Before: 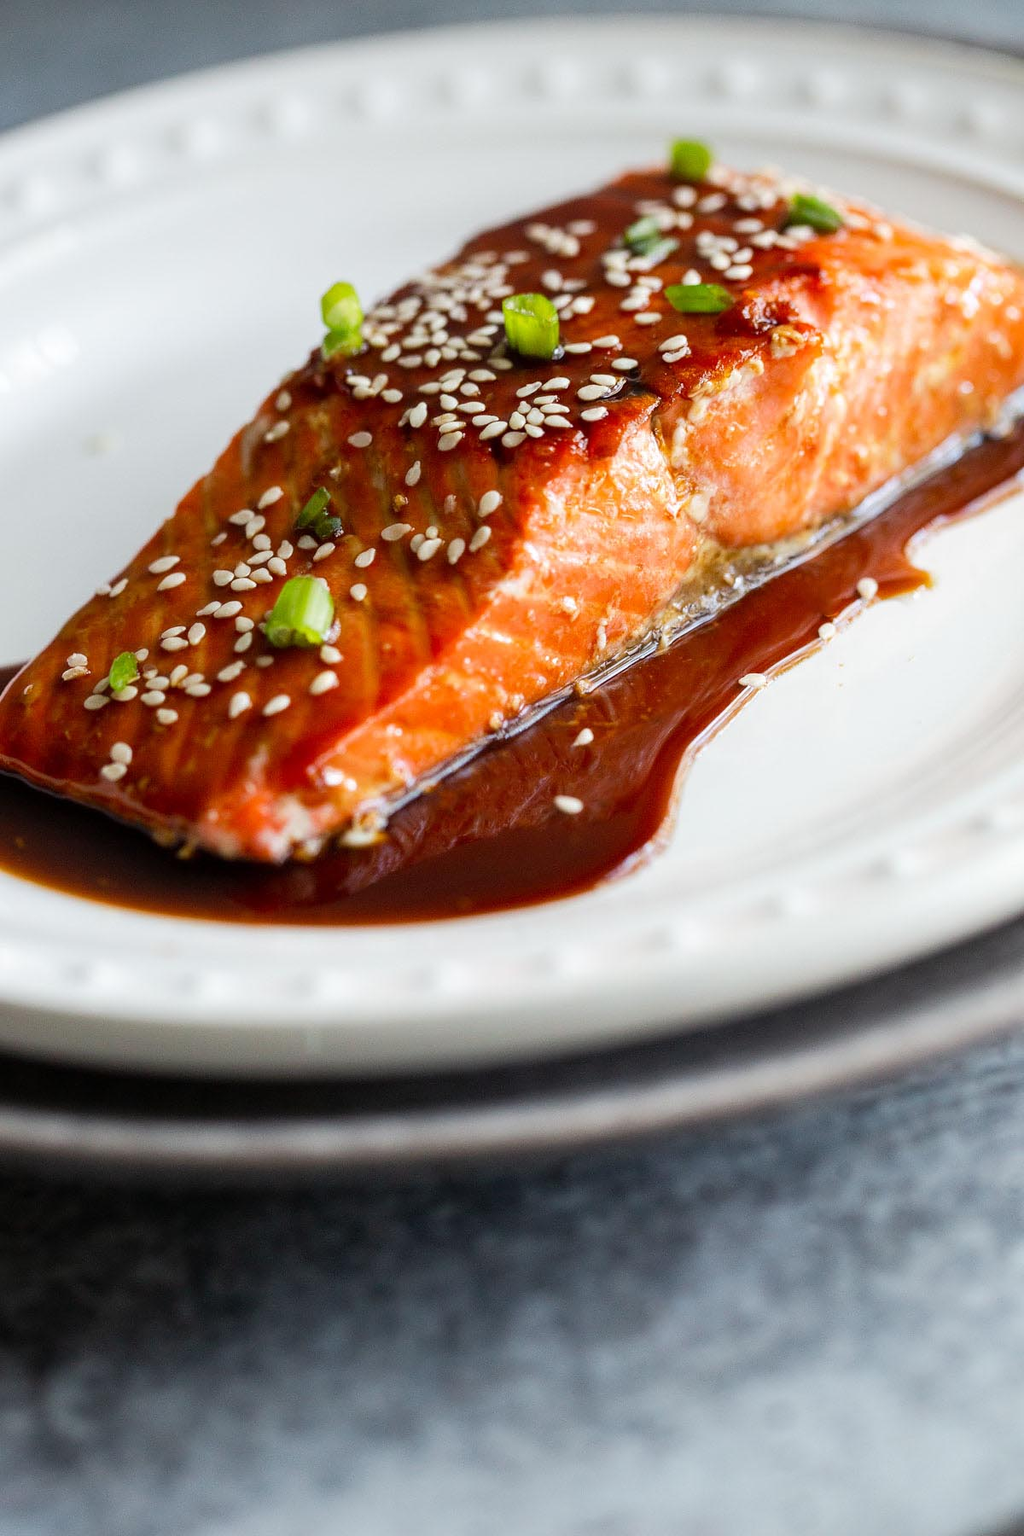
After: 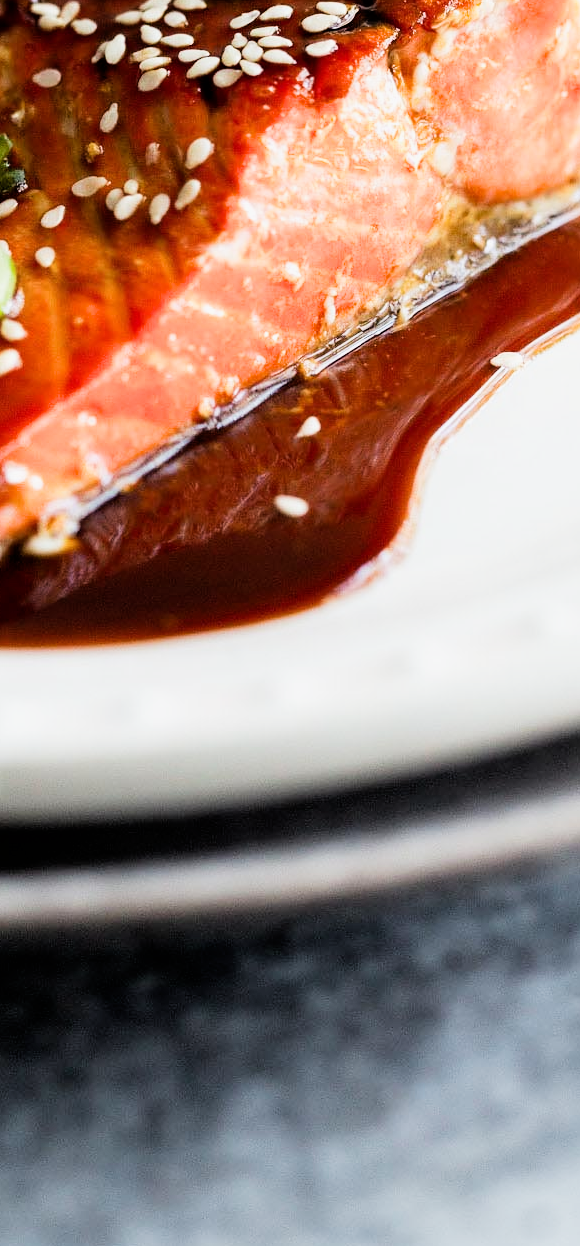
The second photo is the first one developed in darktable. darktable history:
filmic rgb: black relative exposure -5.03 EV, white relative exposure 3.51 EV, threshold 3.01 EV, hardness 3.18, contrast 1.298, highlights saturation mix -48.51%, enable highlight reconstruction true
crop: left 31.321%, top 24.29%, right 20.319%, bottom 6.465%
exposure: black level correction 0.001, exposure 0.499 EV, compensate highlight preservation false
